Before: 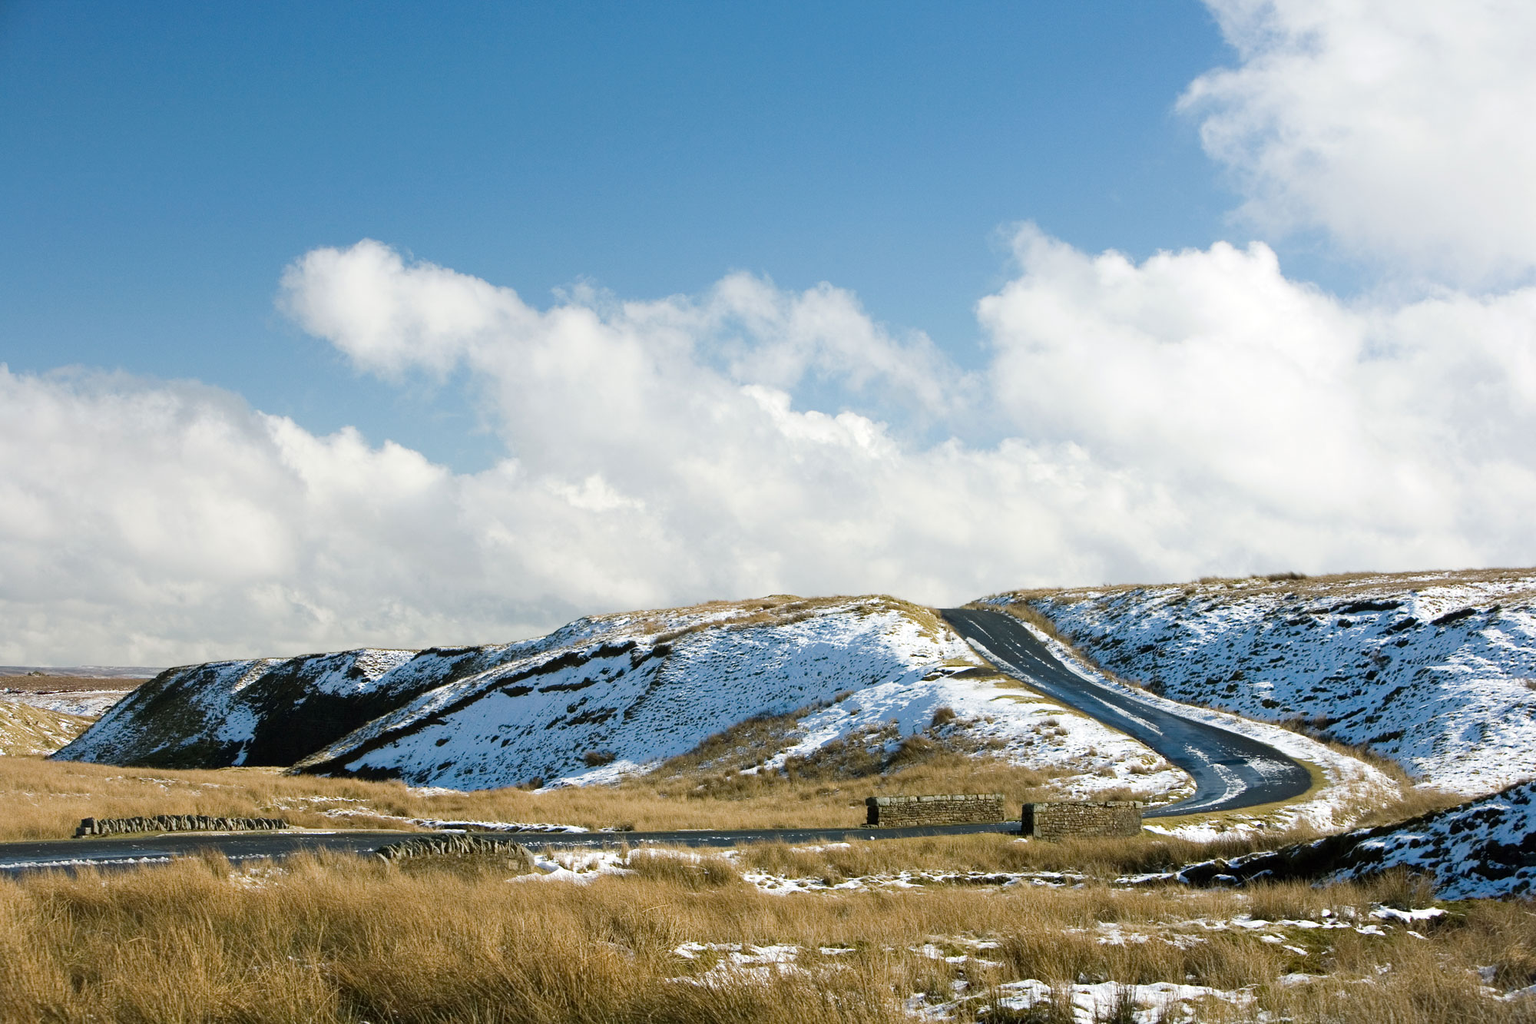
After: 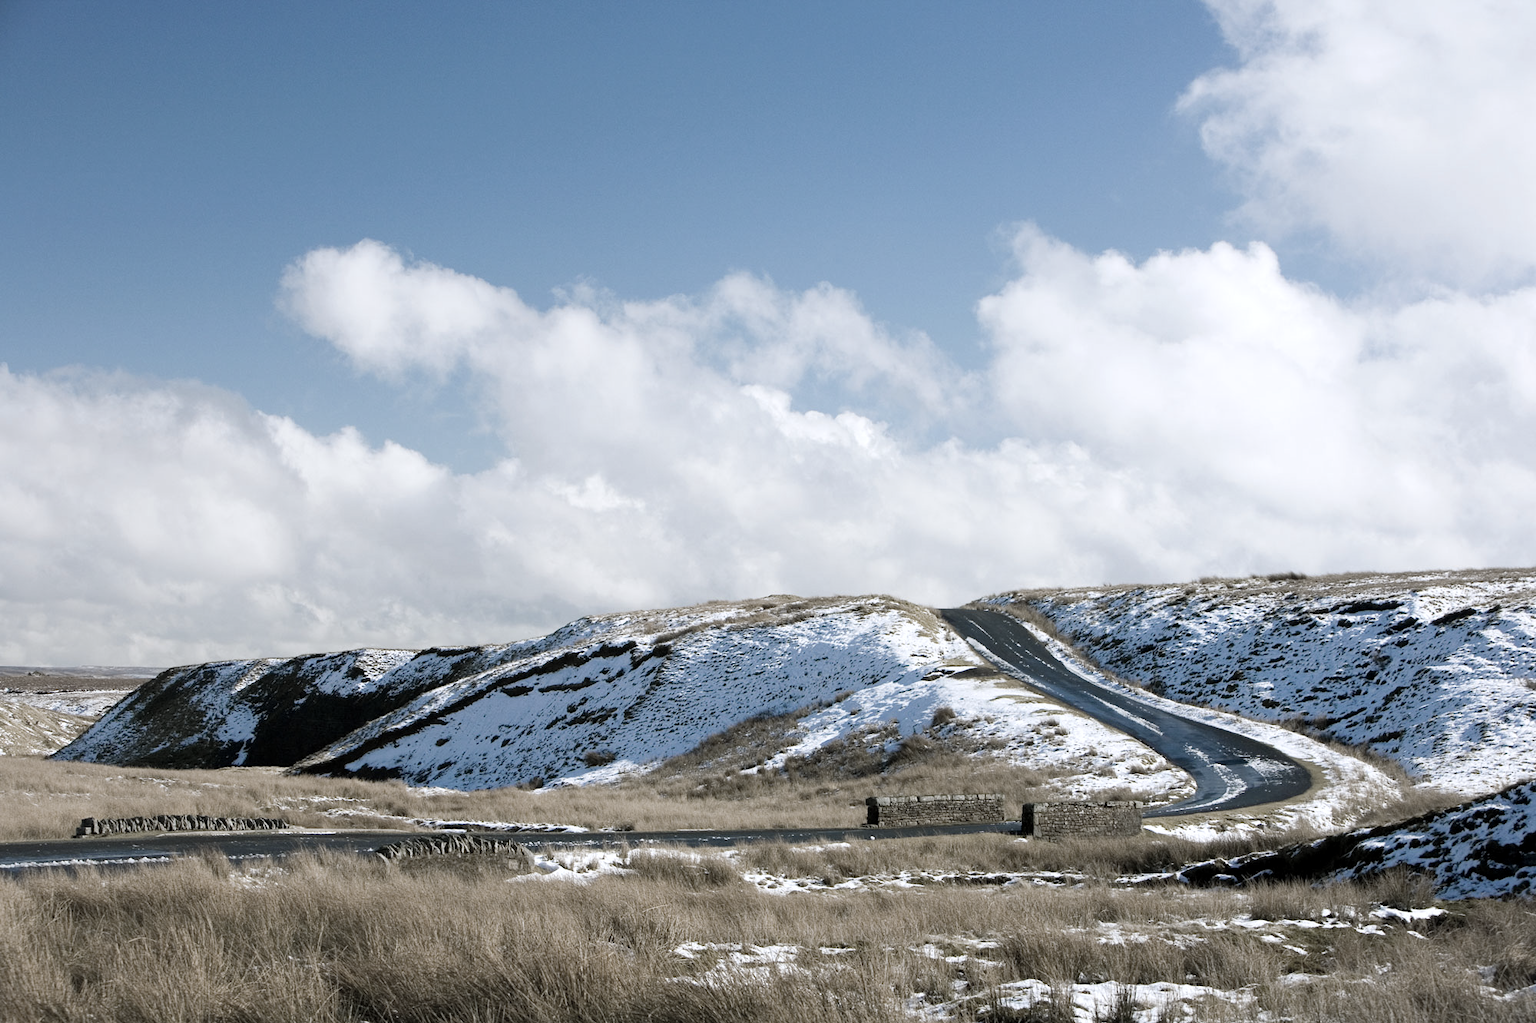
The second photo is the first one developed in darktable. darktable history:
white balance: red 0.984, blue 1.059
tone equalizer: on, module defaults
exposure: black level correction 0.002, compensate highlight preservation false
color zones: curves: ch1 [(0.238, 0.163) (0.476, 0.2) (0.733, 0.322) (0.848, 0.134)]
